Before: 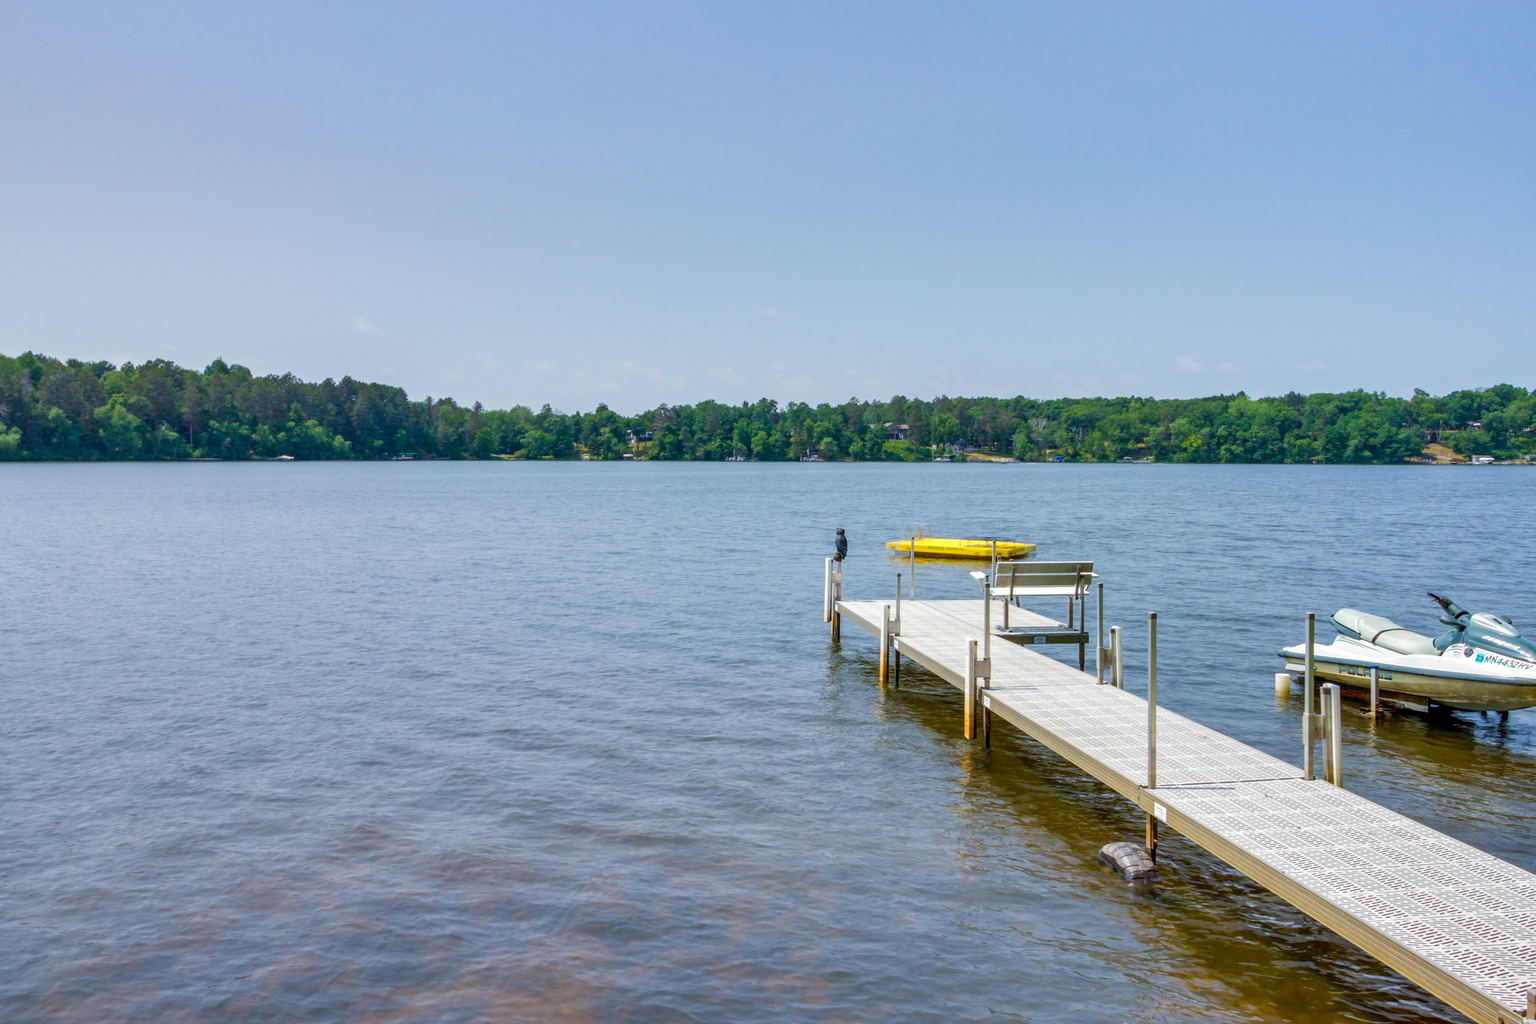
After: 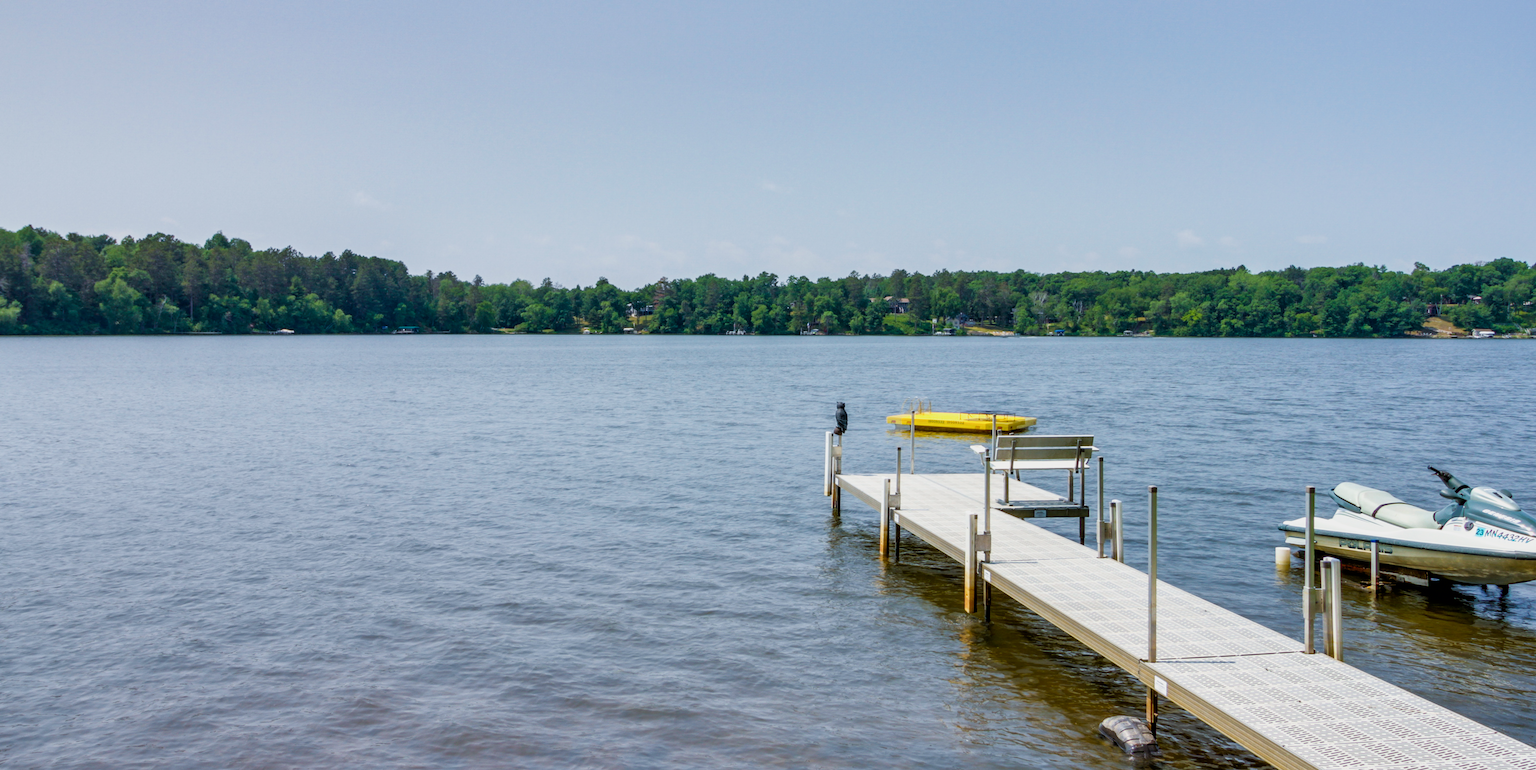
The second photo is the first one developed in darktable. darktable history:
filmic rgb: black relative exposure -7.65 EV, white relative exposure 4.56 EV, hardness 3.61, contrast 1.061
crop and rotate: top 12.427%, bottom 12.295%
tone equalizer: -8 EV 0.001 EV, -7 EV -0.002 EV, -6 EV 0.004 EV, -5 EV -0.036 EV, -4 EV -0.143 EV, -3 EV -0.144 EV, -2 EV 0.222 EV, -1 EV 0.72 EV, +0 EV 0.511 EV, edges refinement/feathering 500, mask exposure compensation -1.57 EV, preserve details no
